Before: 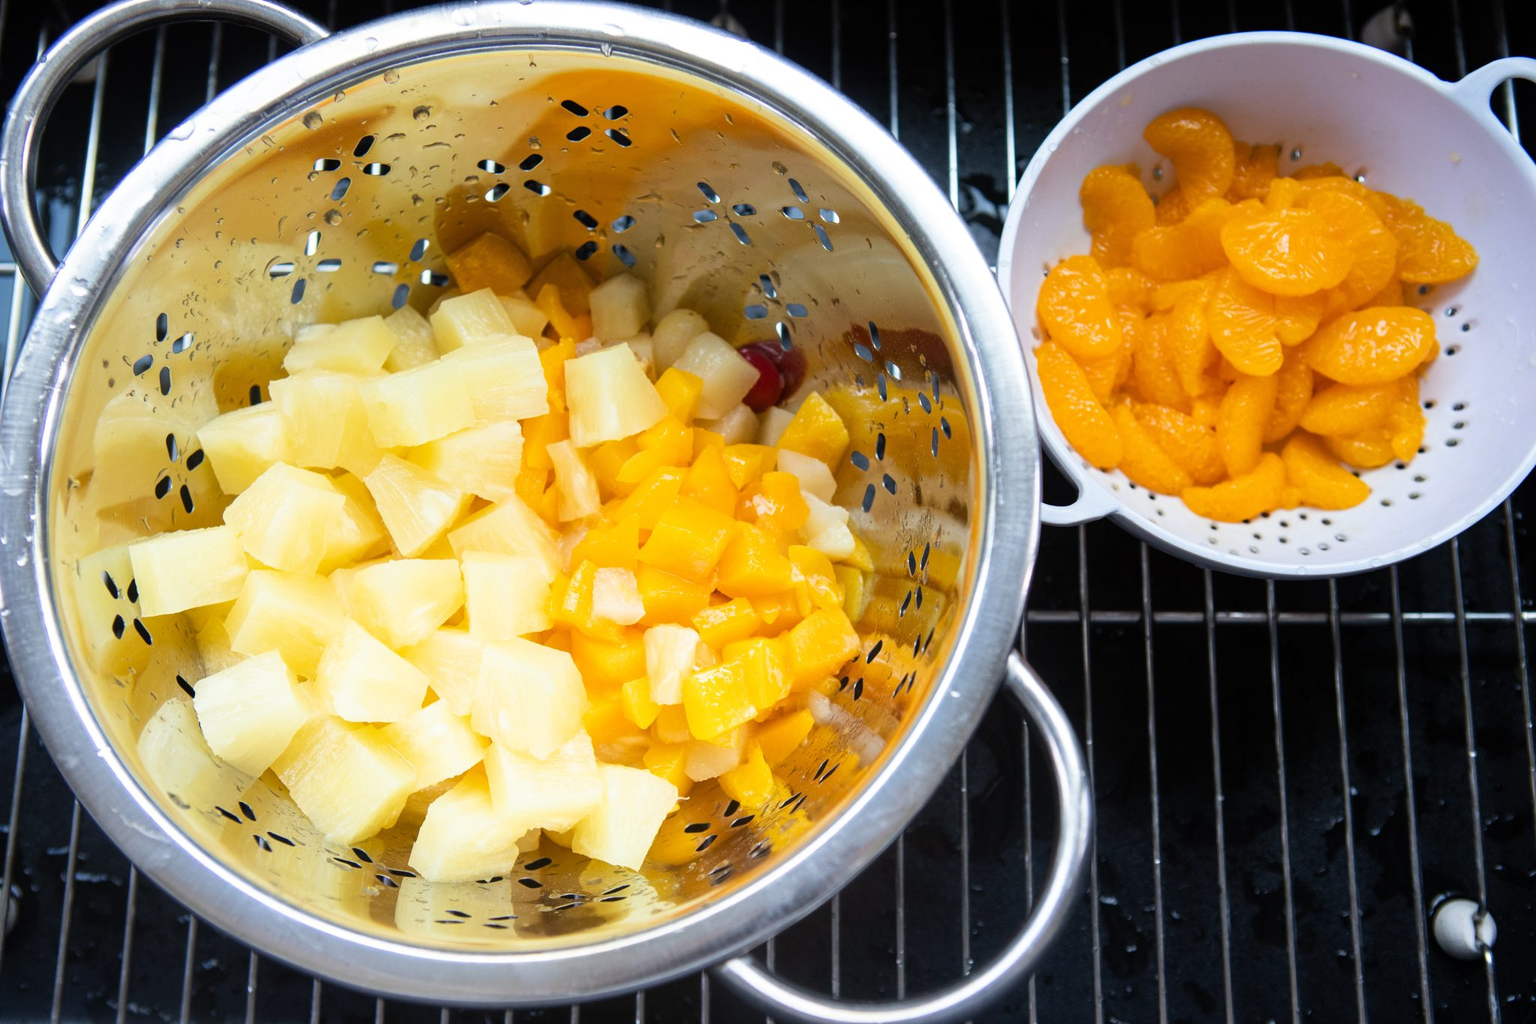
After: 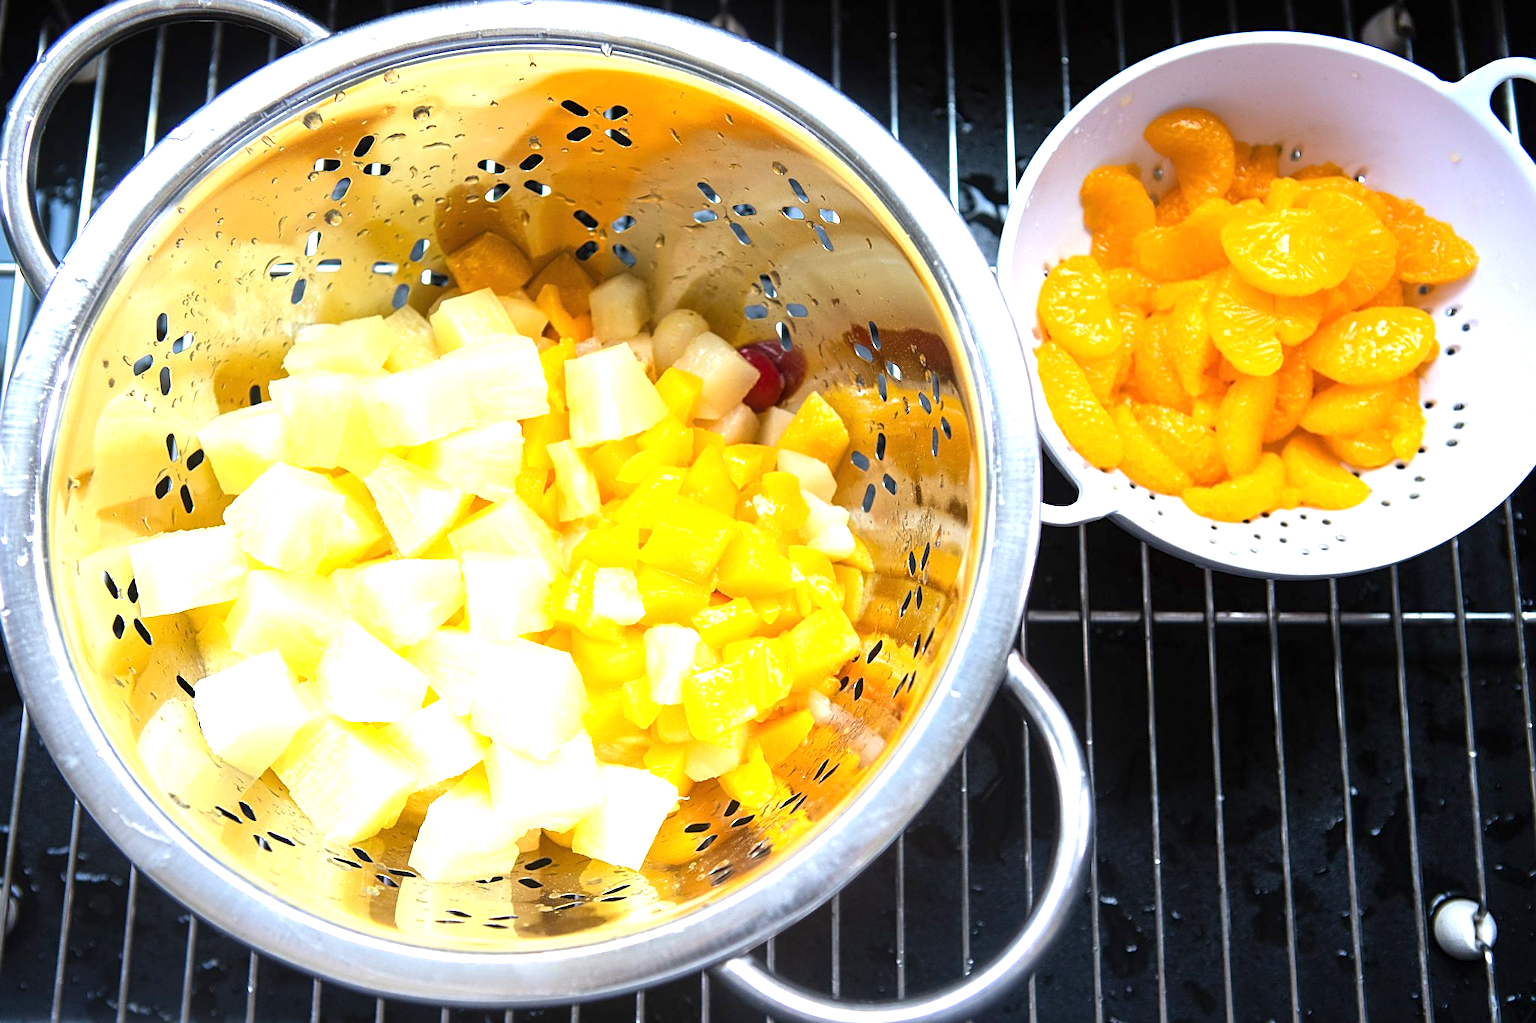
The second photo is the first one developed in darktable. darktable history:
sharpen: on, module defaults
exposure: black level correction 0, exposure 0.9 EV, compensate highlight preservation false
